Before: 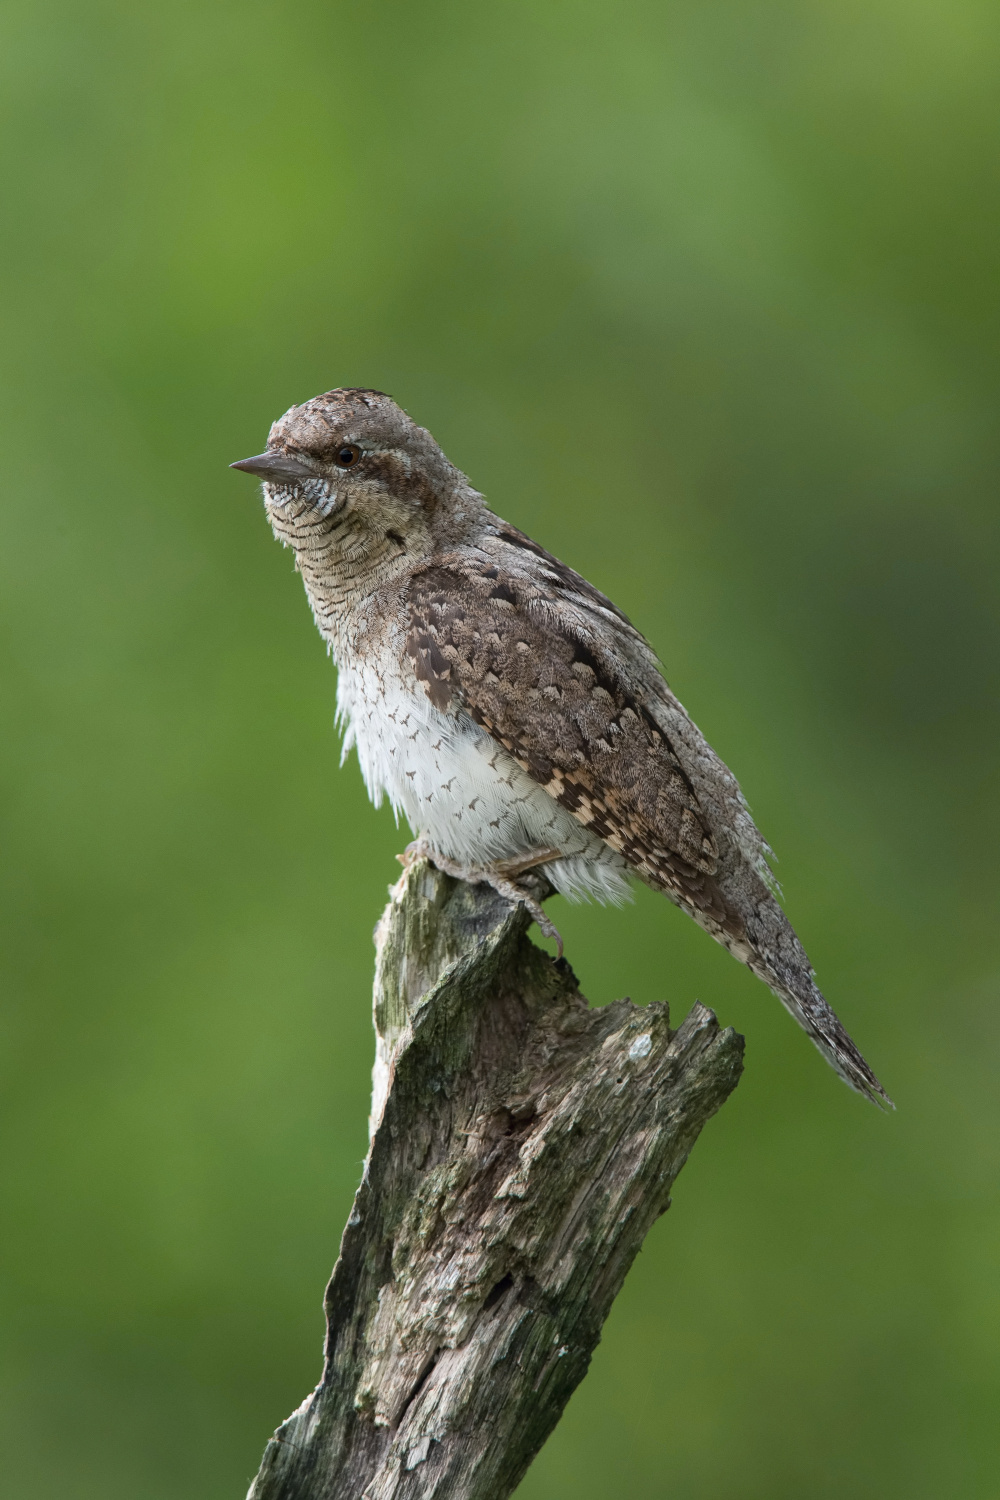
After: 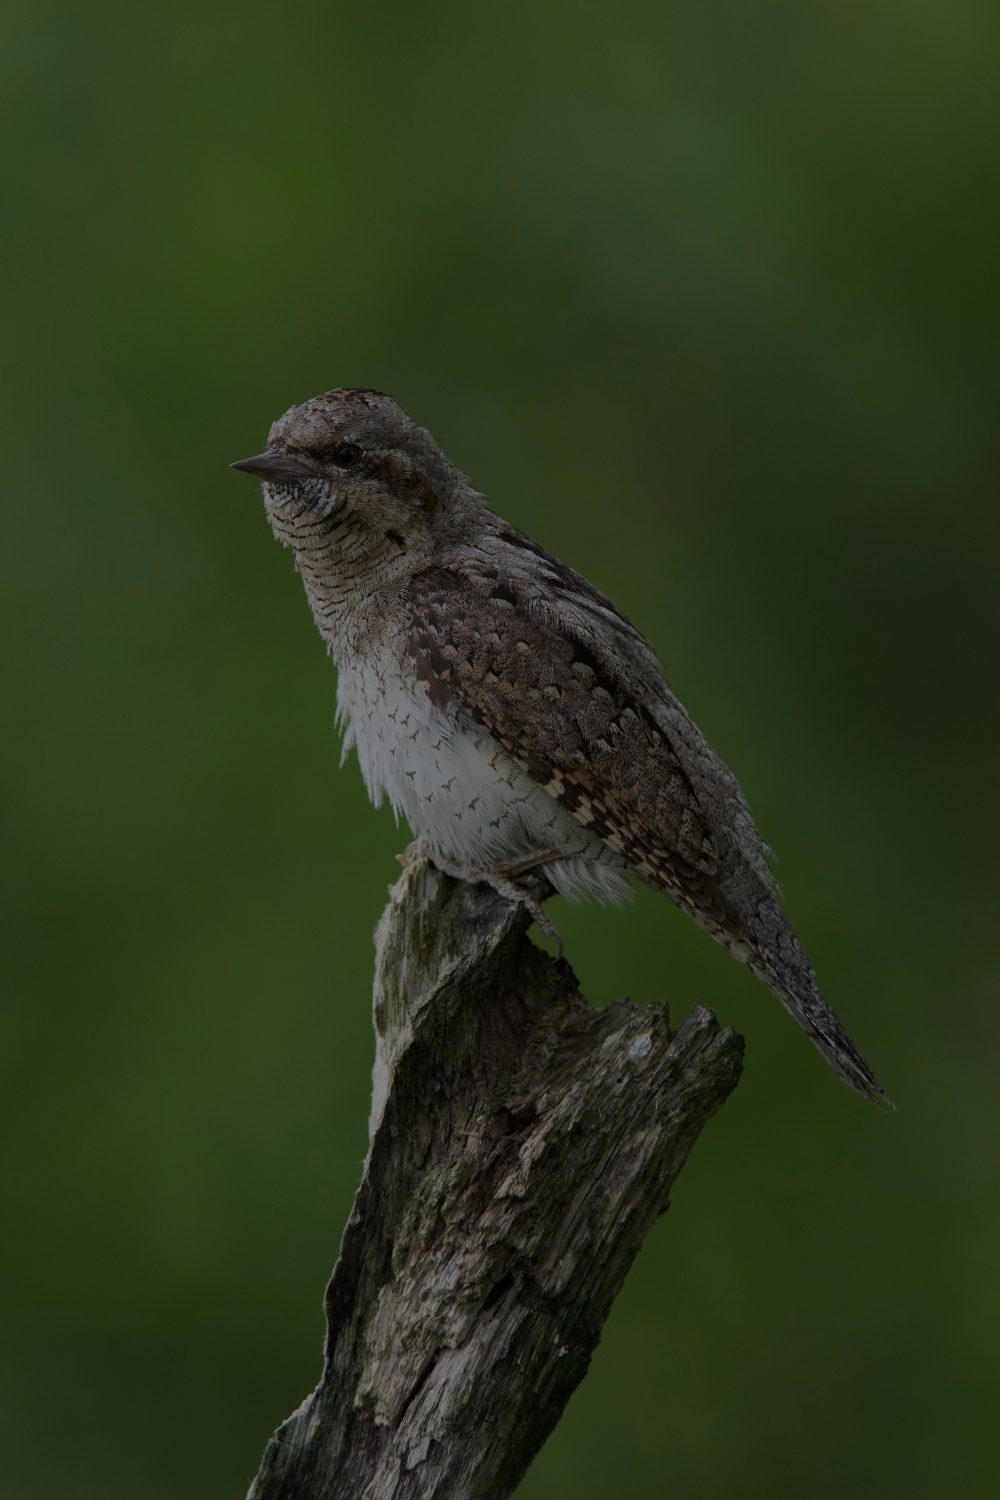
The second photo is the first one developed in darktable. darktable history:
exposure: exposure -2.084 EV, compensate highlight preservation false
